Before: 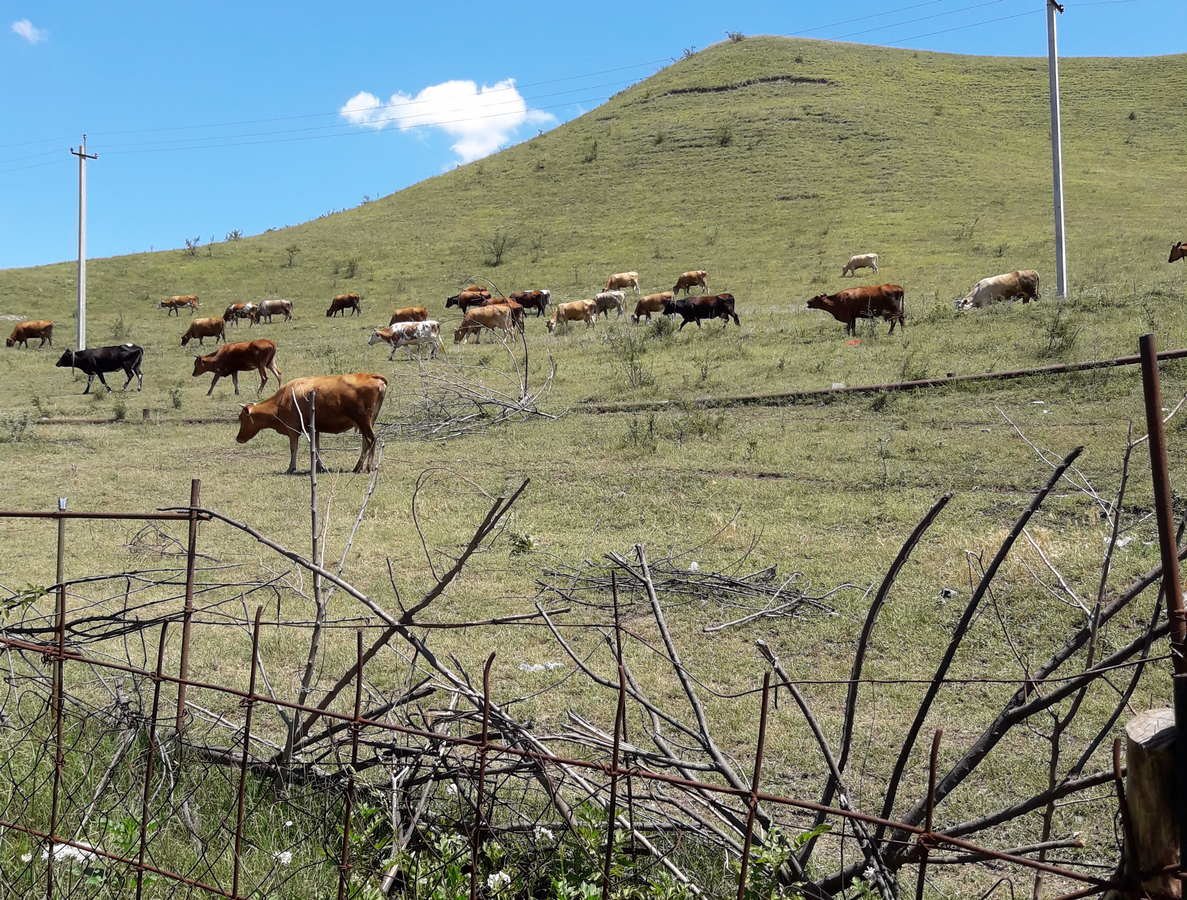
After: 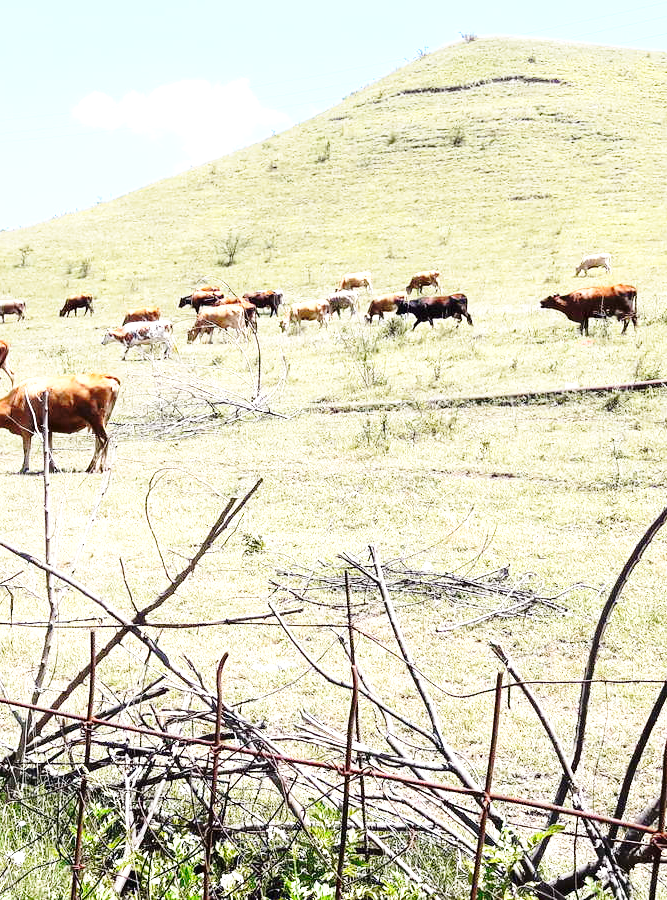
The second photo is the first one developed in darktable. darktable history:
crop and rotate: left 22.516%, right 21.234%
white balance: red 1.009, blue 1.027
base curve: curves: ch0 [(0, 0) (0.028, 0.03) (0.121, 0.232) (0.46, 0.748) (0.859, 0.968) (1, 1)], preserve colors none
exposure: black level correction 0, exposure 1.3 EV, compensate highlight preservation false
